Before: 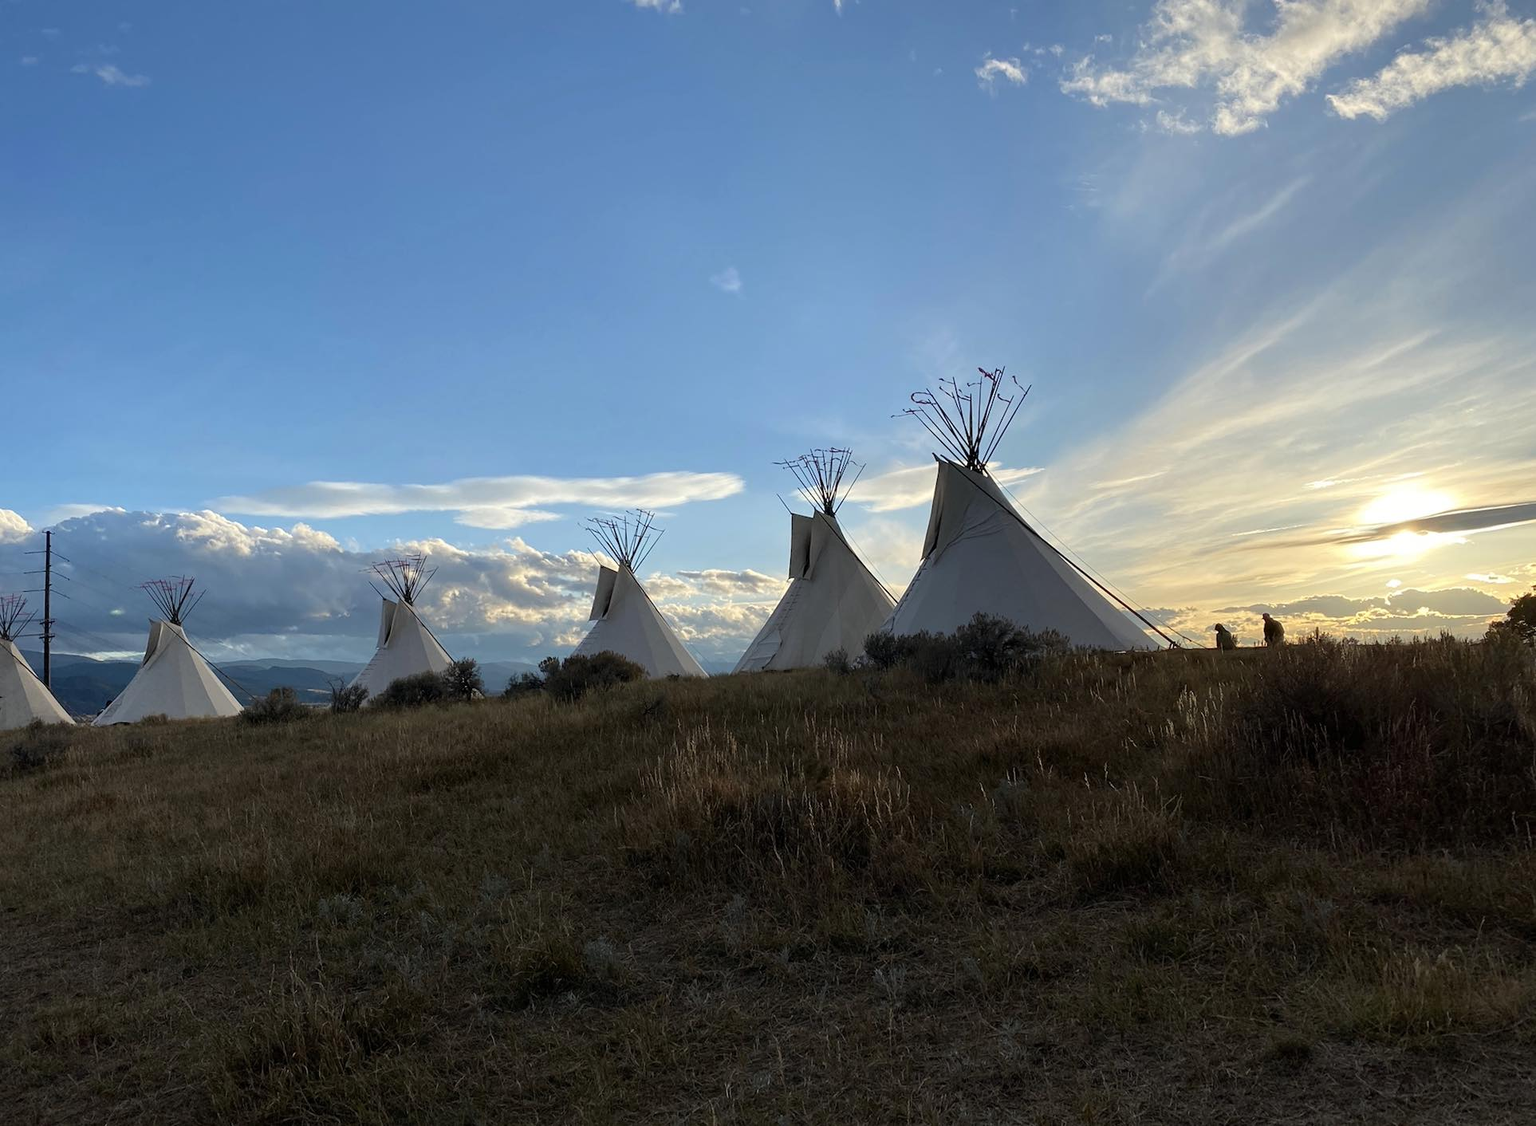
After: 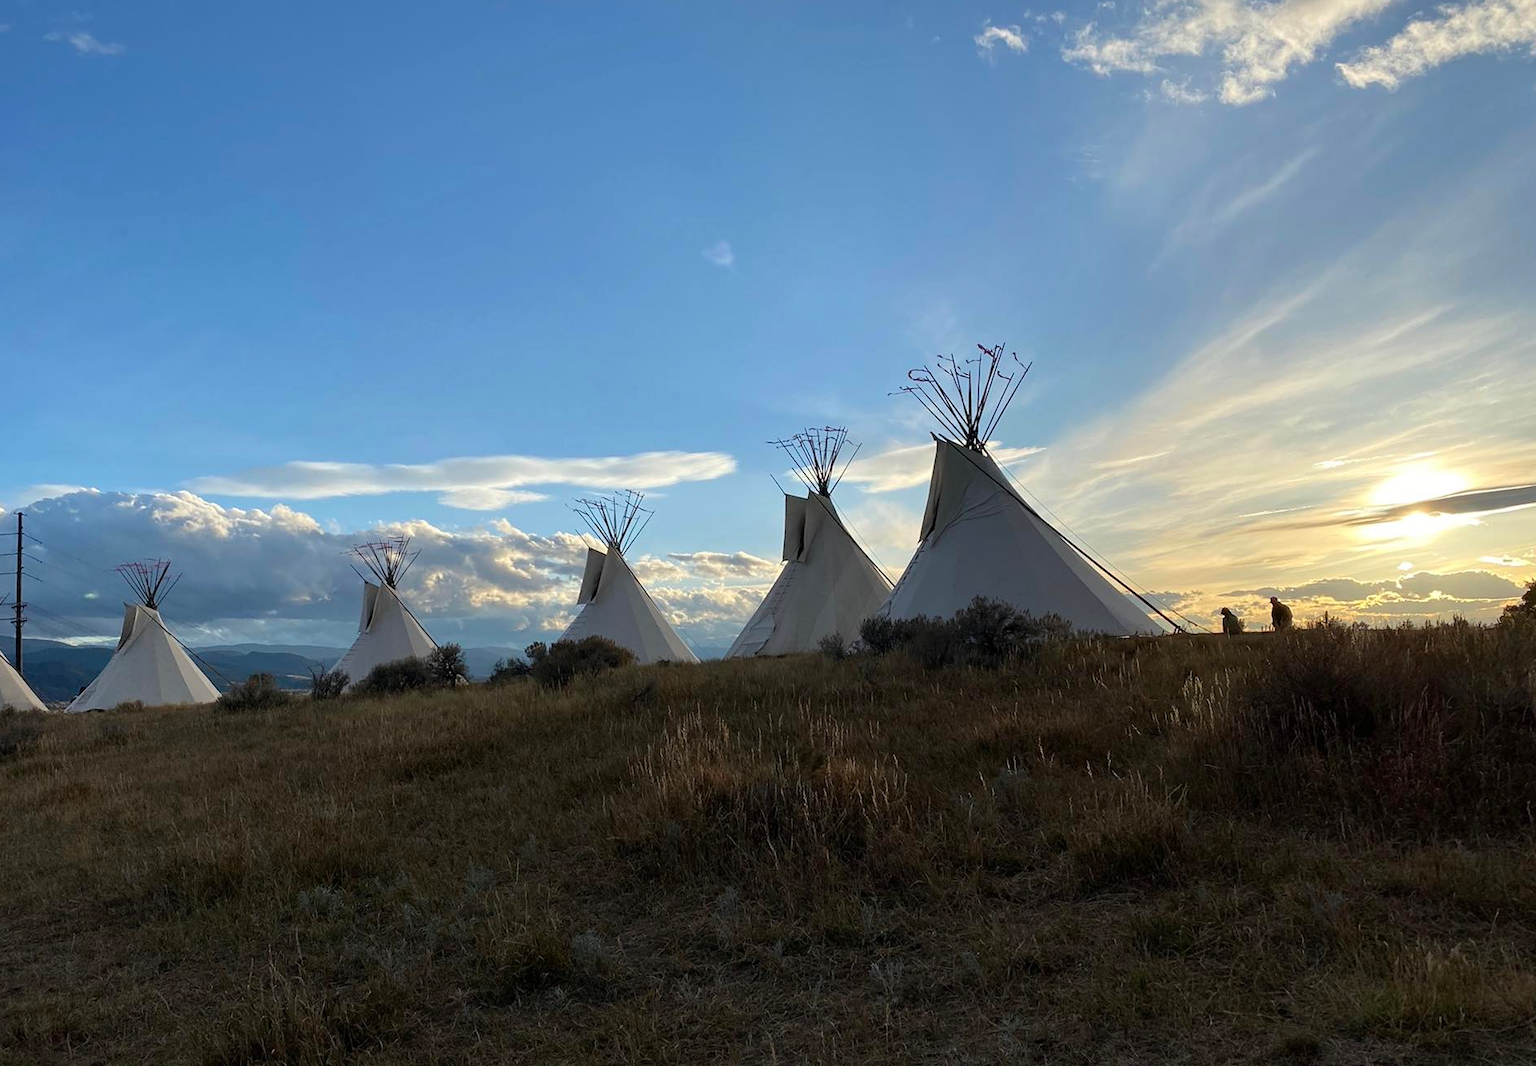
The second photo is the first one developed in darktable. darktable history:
crop: left 1.92%, top 3.016%, right 0.915%, bottom 4.941%
